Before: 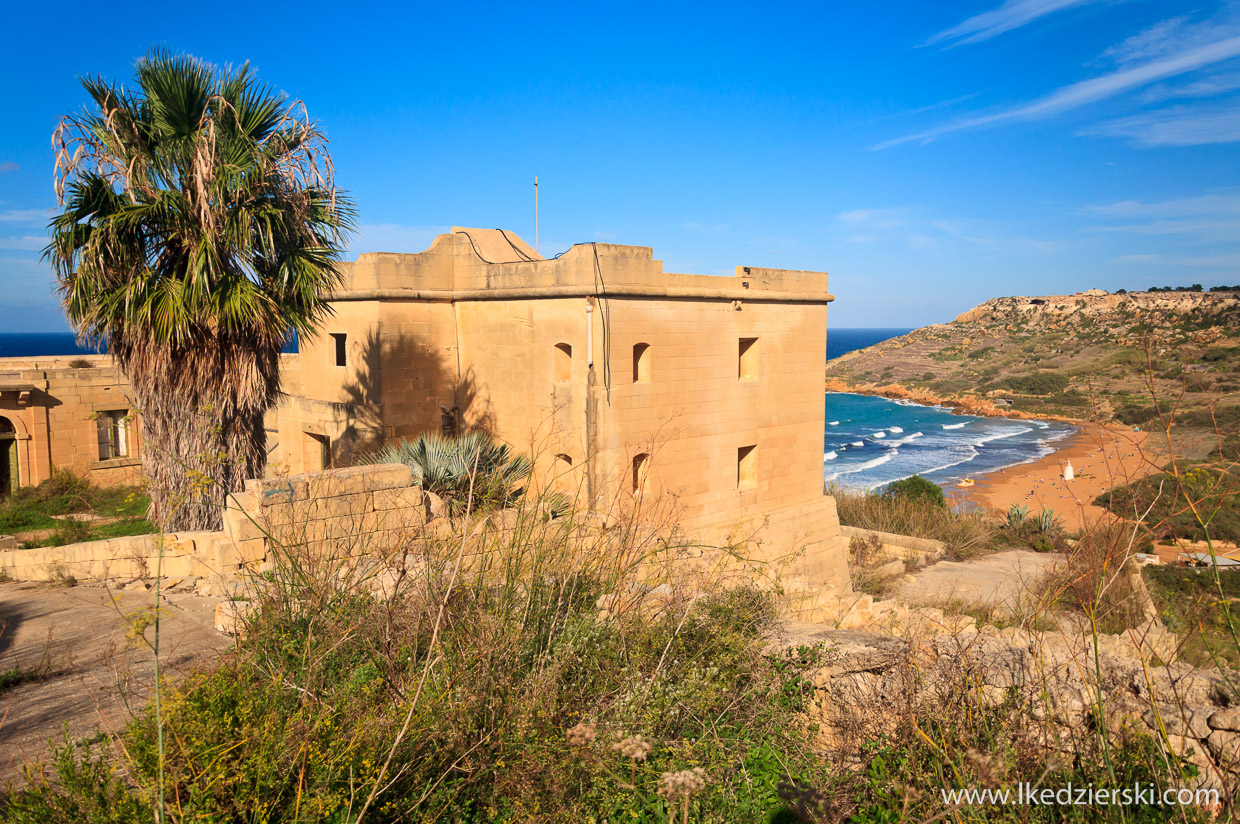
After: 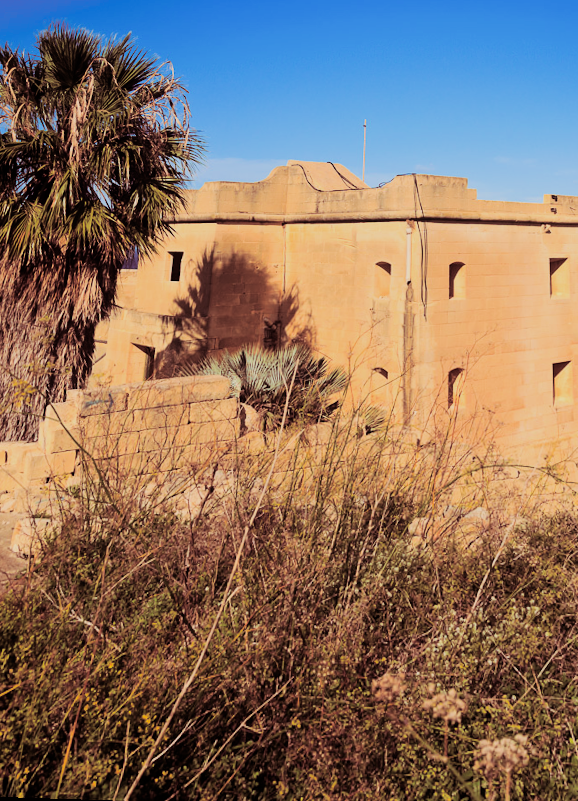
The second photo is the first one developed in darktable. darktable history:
split-toning: on, module defaults
rotate and perspective: rotation 0.72°, lens shift (vertical) -0.352, lens shift (horizontal) -0.051, crop left 0.152, crop right 0.859, crop top 0.019, crop bottom 0.964
filmic rgb: black relative exposure -7.5 EV, white relative exposure 5 EV, hardness 3.31, contrast 1.3, contrast in shadows safe
crop: left 5.114%, right 38.589%
